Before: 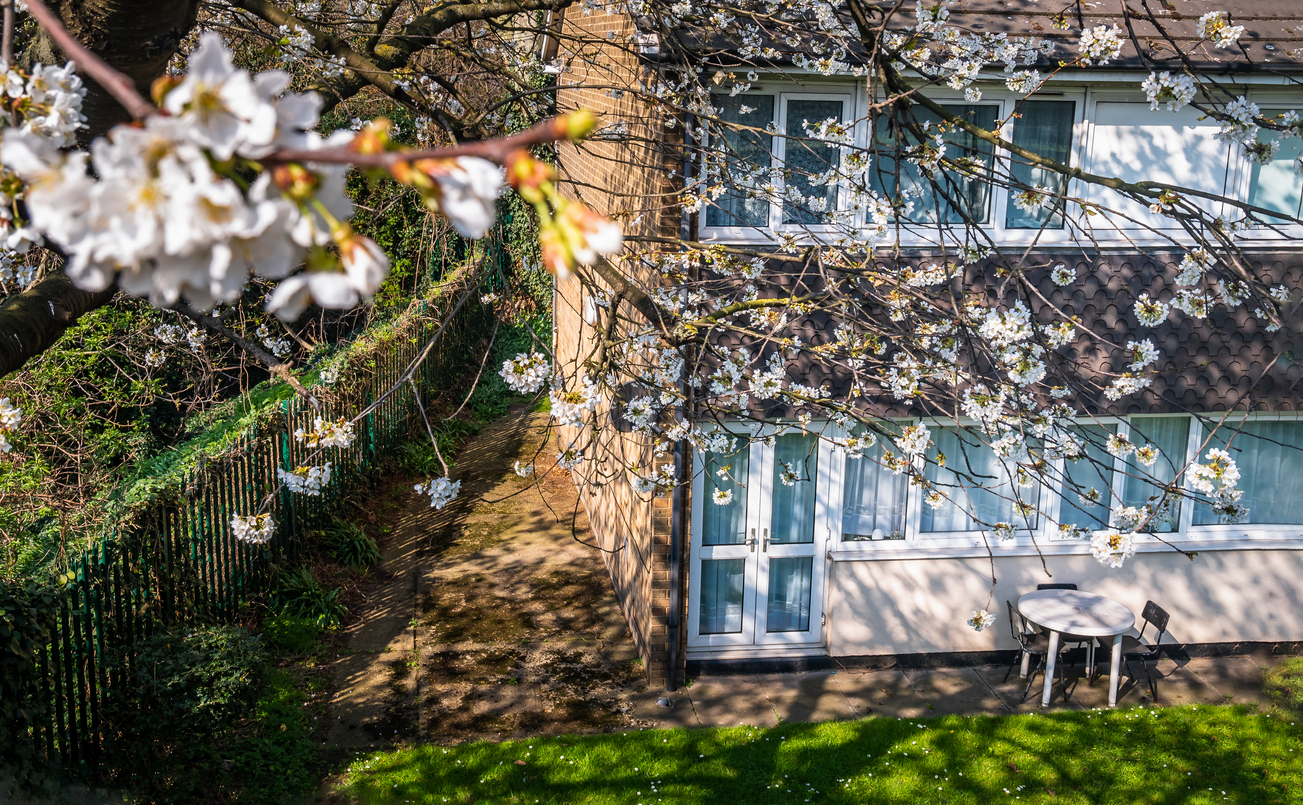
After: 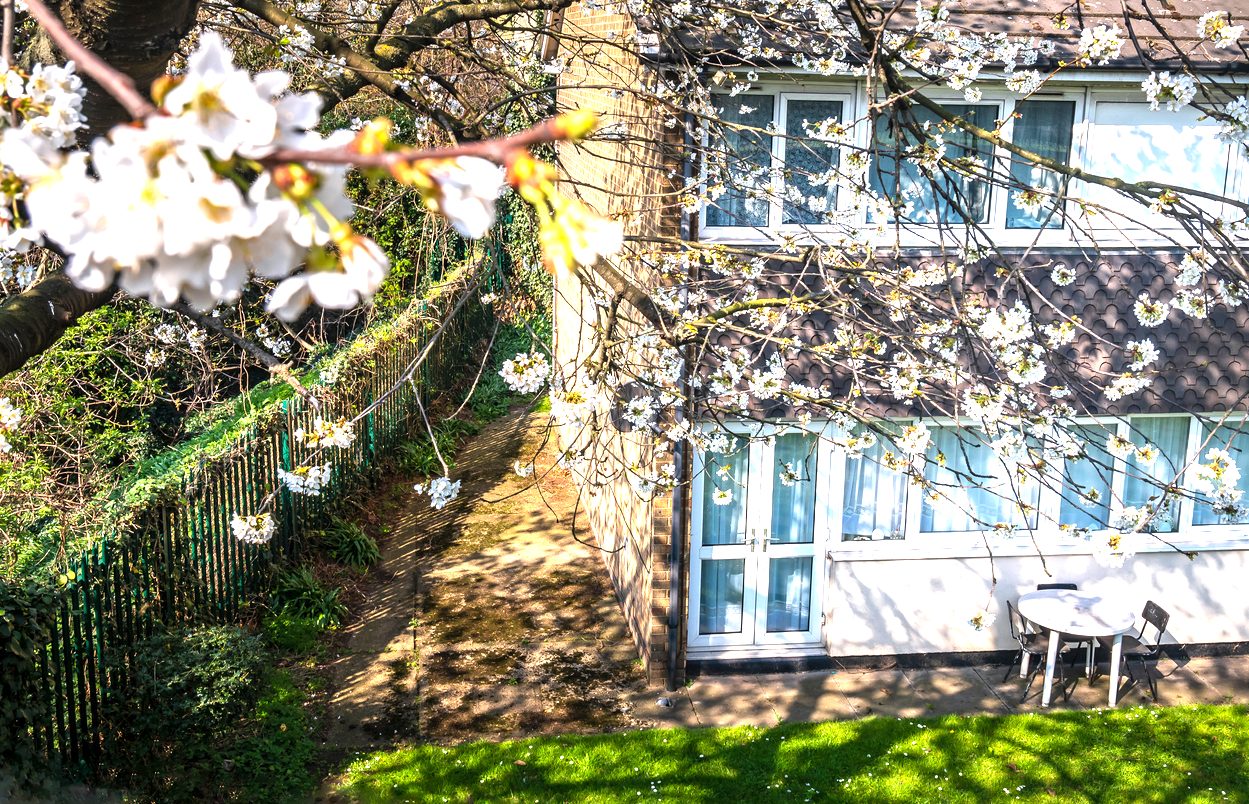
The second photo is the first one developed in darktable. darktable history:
exposure: exposure 1.223 EV, compensate highlight preservation false
crop: right 4.126%, bottom 0.031%
